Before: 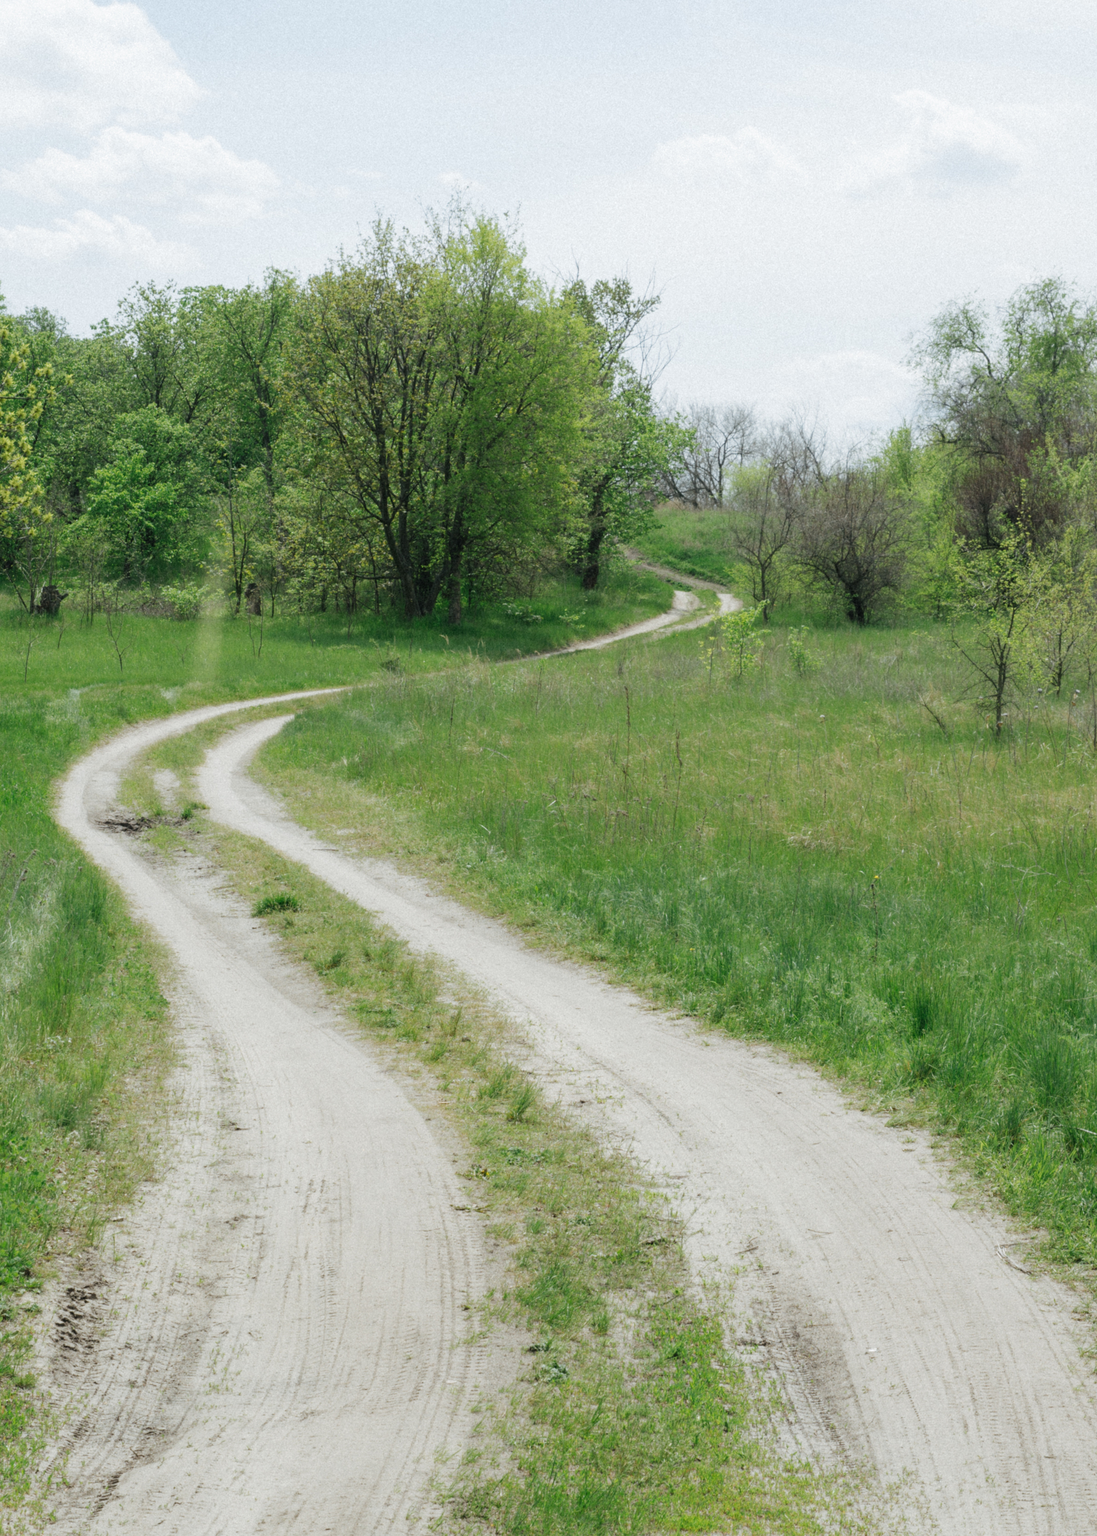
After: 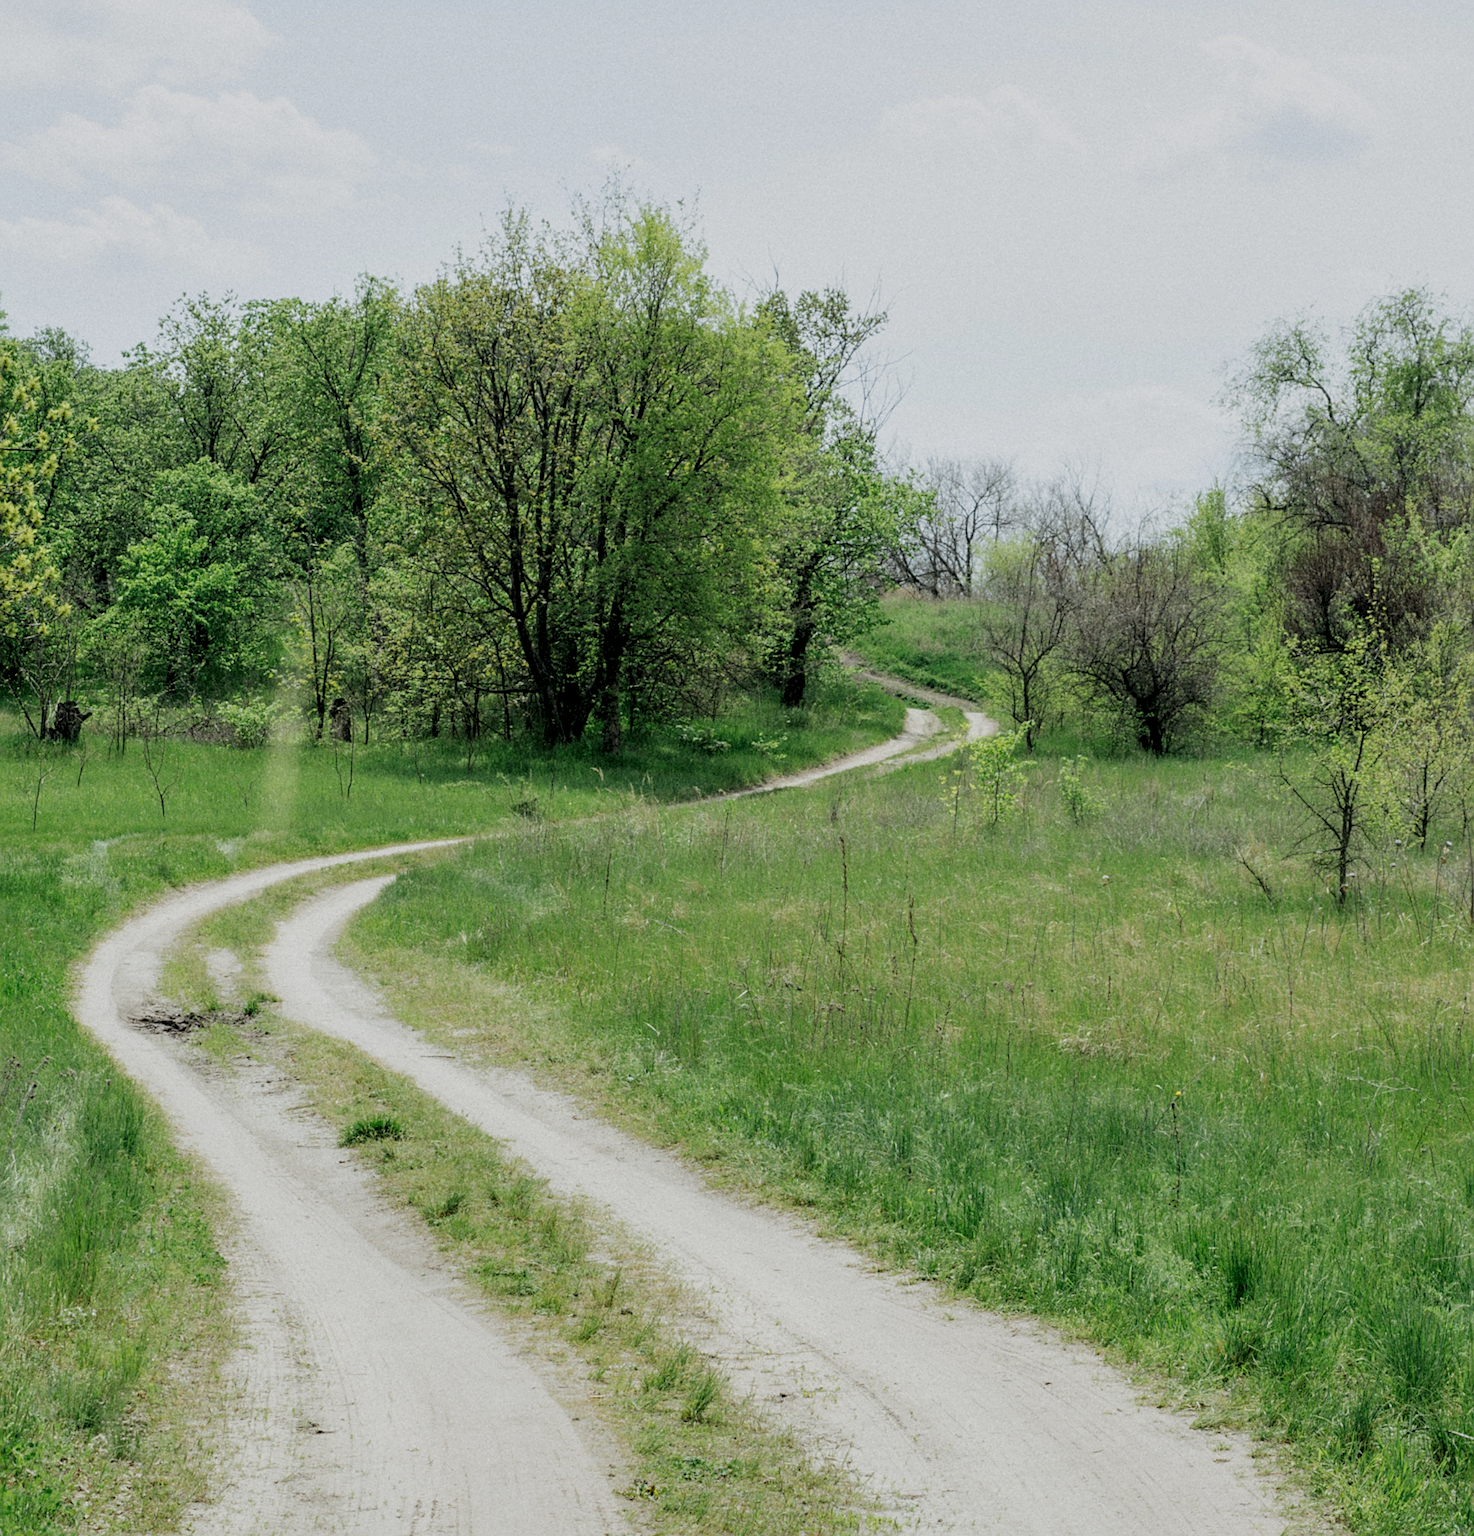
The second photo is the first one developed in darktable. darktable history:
crop: top 4.176%, bottom 21.418%
sharpen: on, module defaults
filmic rgb: black relative exposure -7.65 EV, white relative exposure 4.56 EV, hardness 3.61, color science v6 (2022)
tone equalizer: mask exposure compensation -0.513 EV
local contrast: detail 130%
